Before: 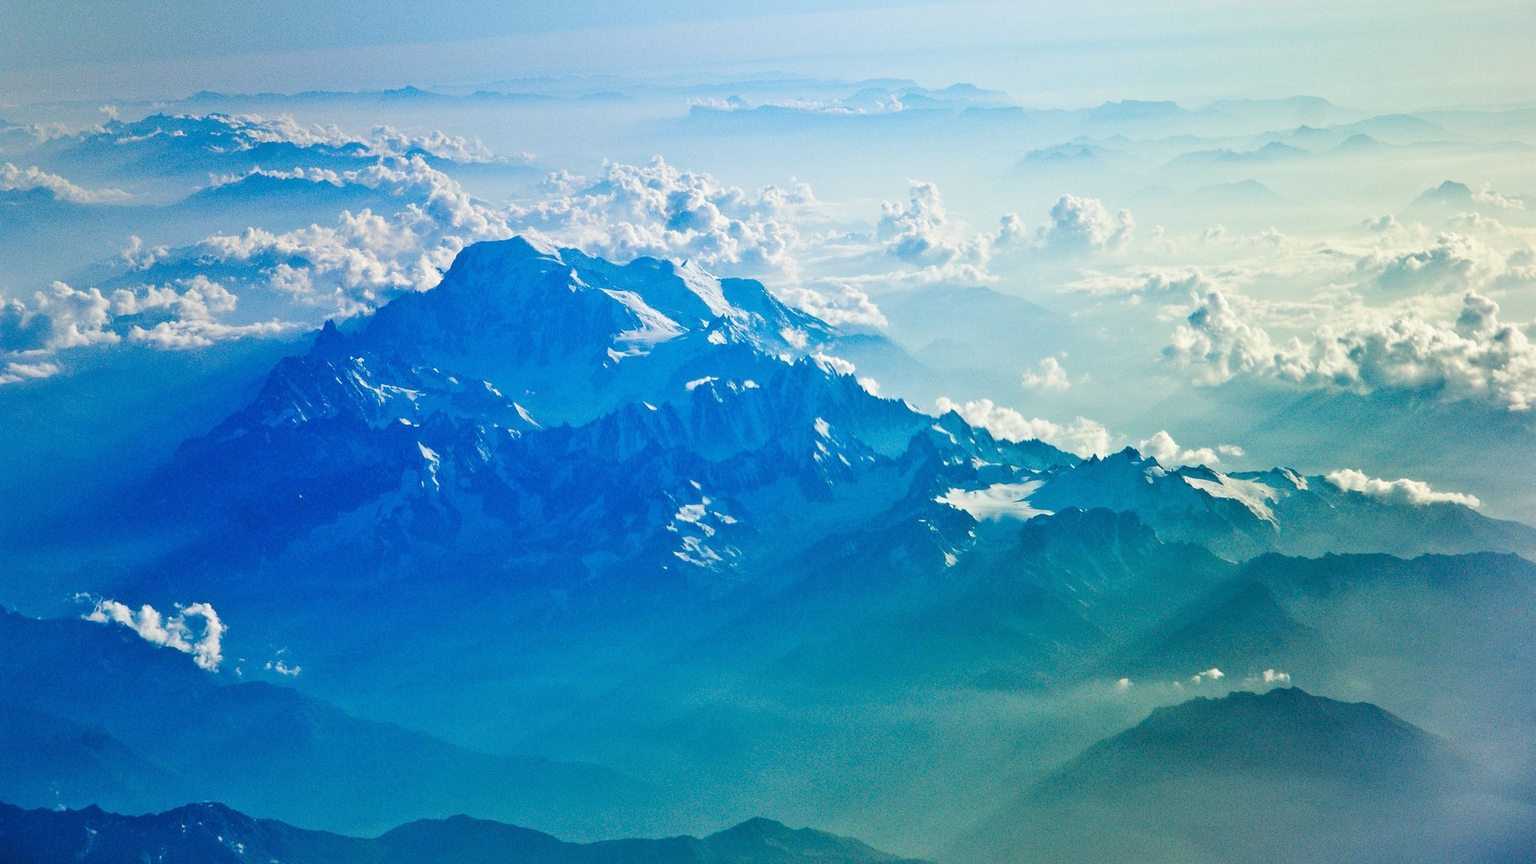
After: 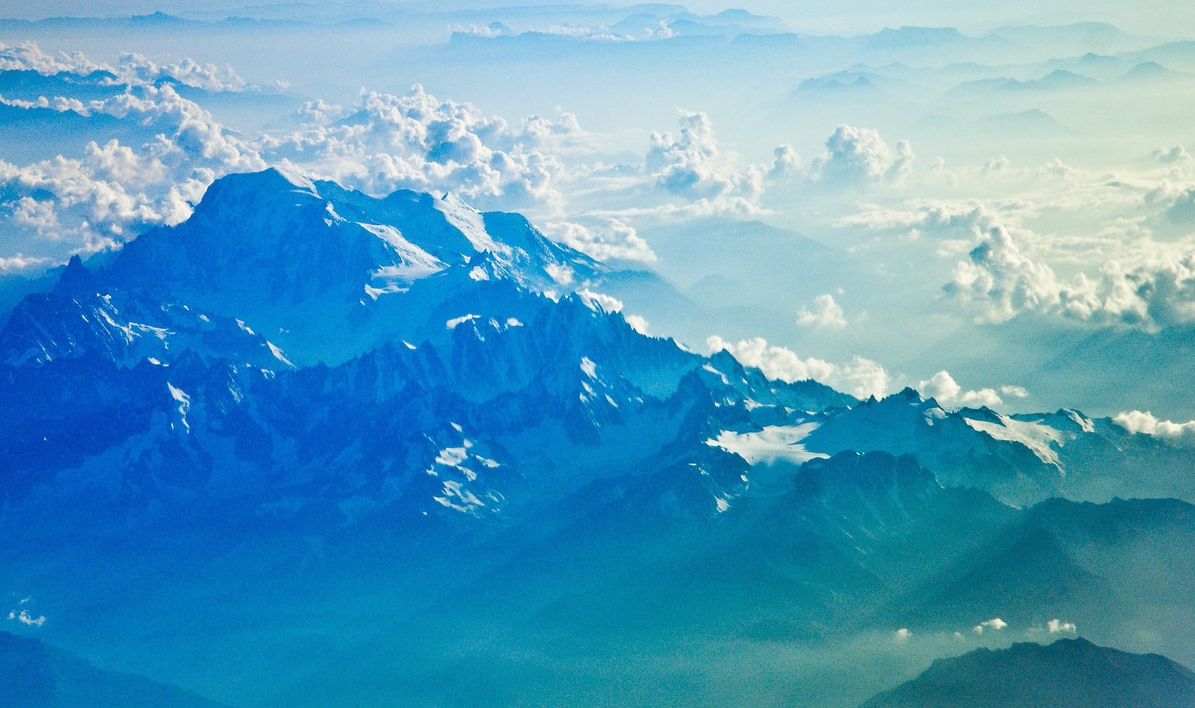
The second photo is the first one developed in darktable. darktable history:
crop: left 16.801%, top 8.754%, right 8.463%, bottom 12.497%
